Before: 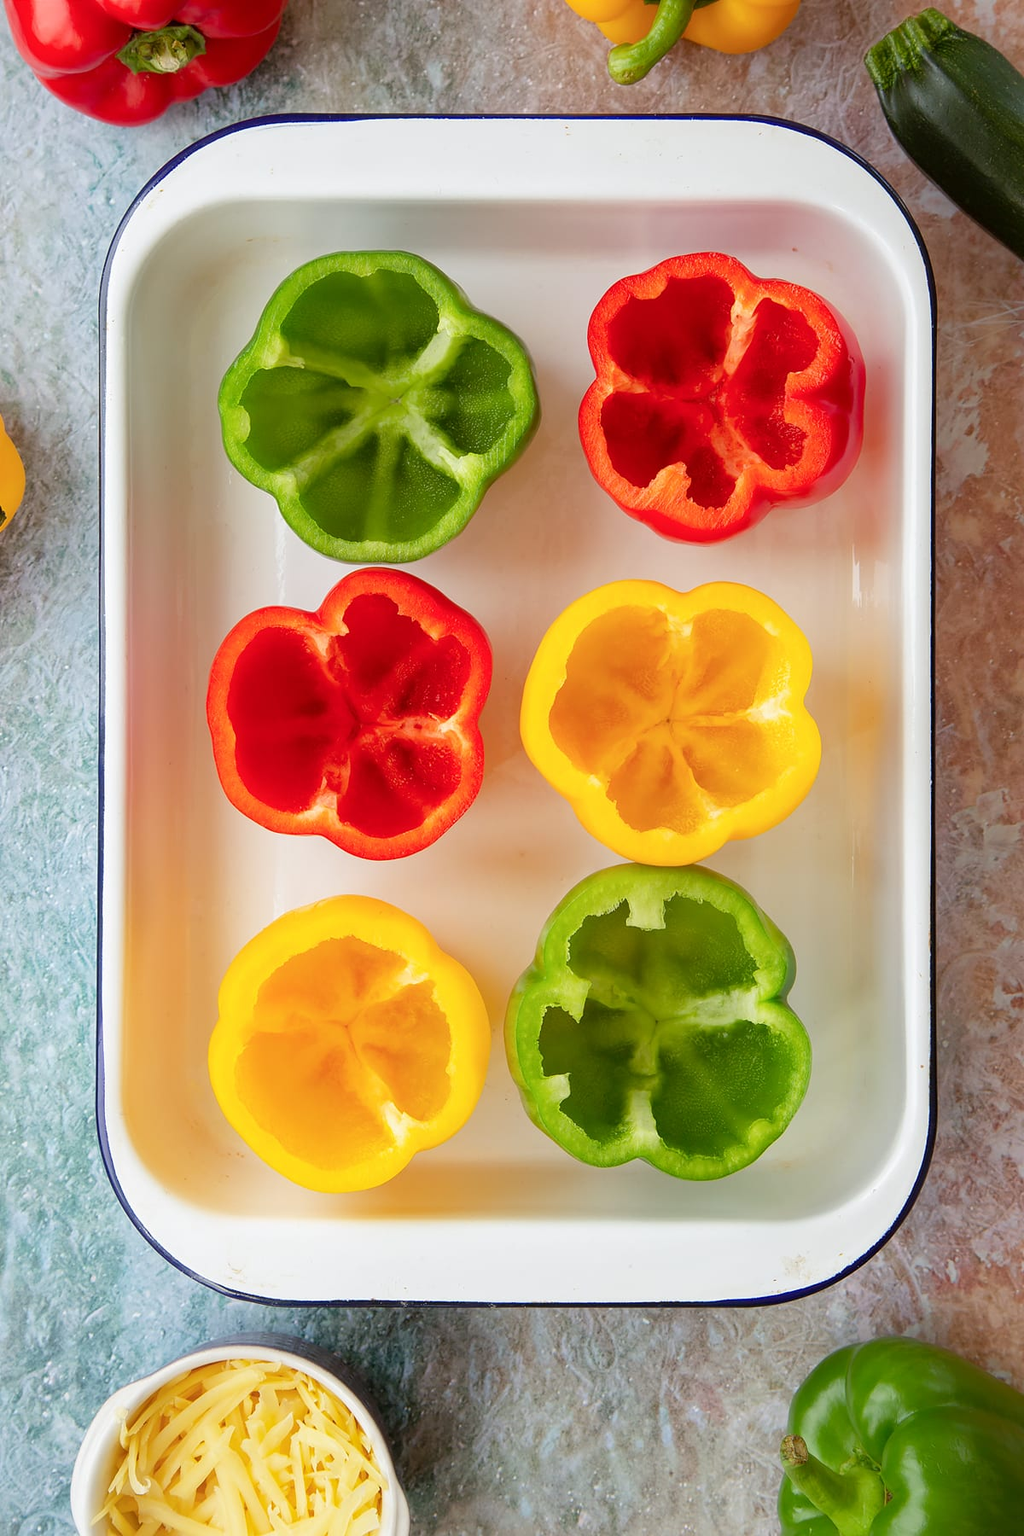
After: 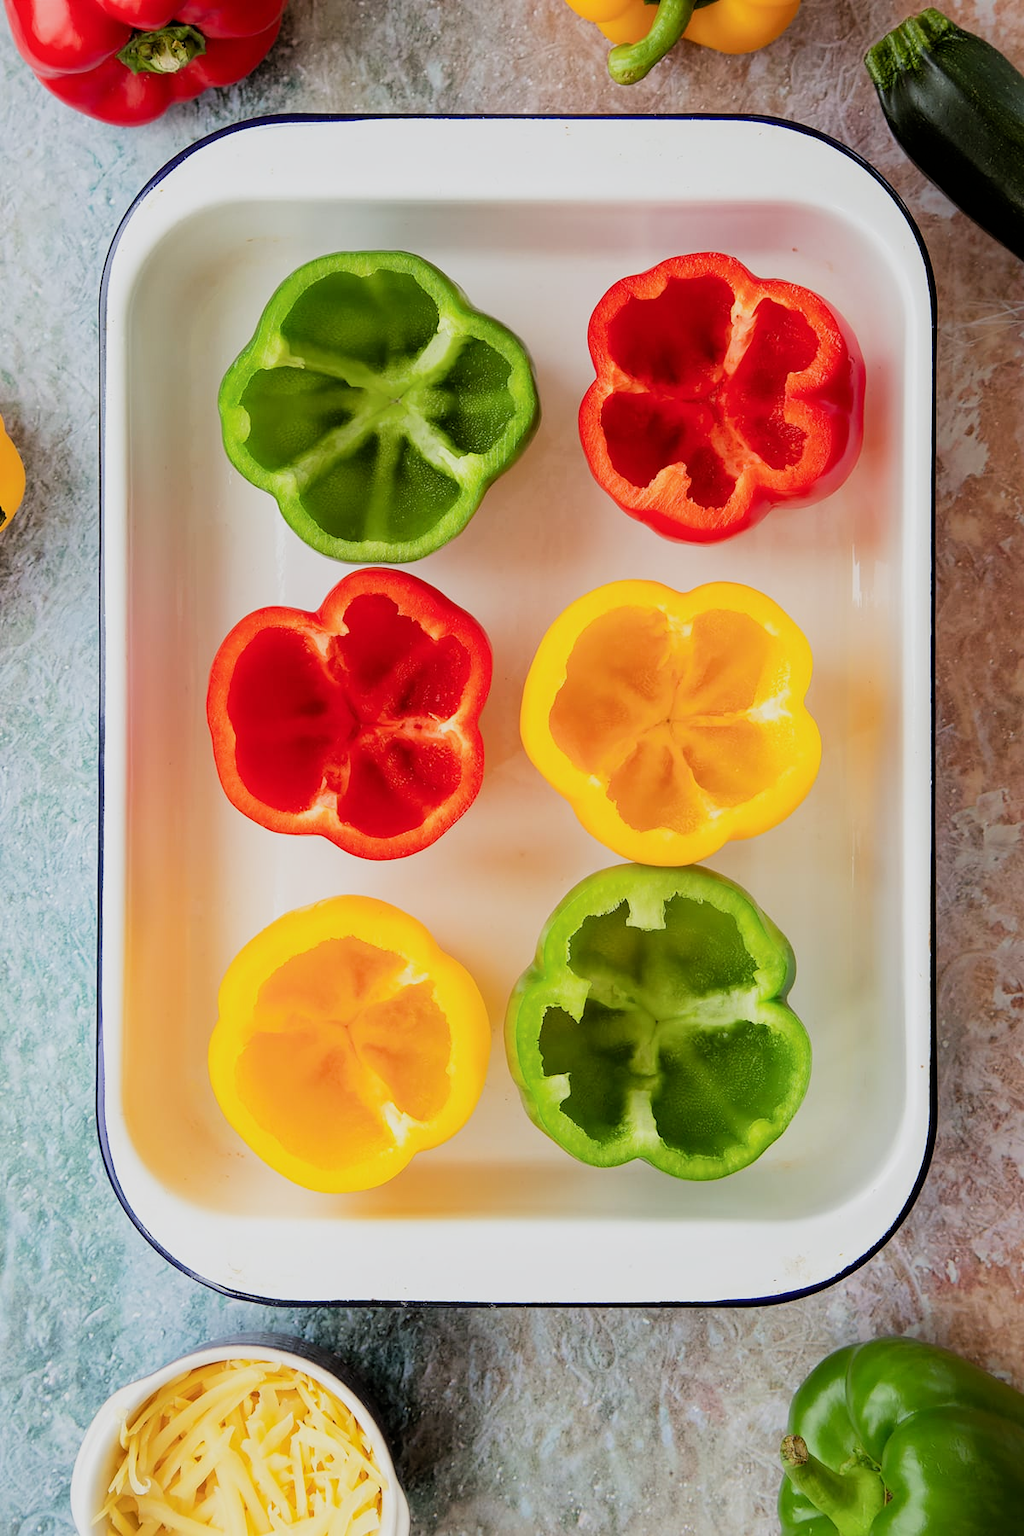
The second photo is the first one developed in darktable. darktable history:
filmic rgb: black relative exposure -5.08 EV, white relative exposure 4 EV, hardness 2.9, contrast 1.297, highlights saturation mix -30.53%, contrast in shadows safe
